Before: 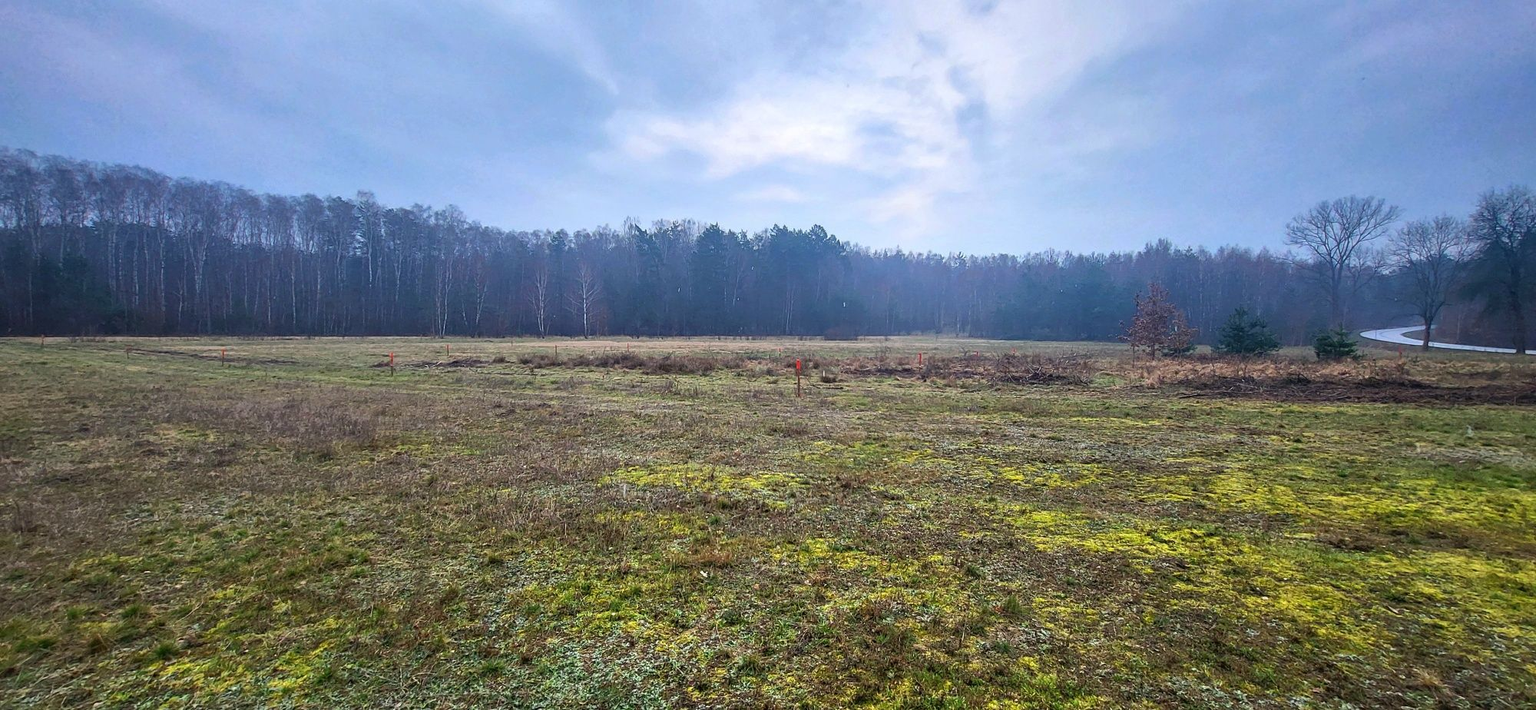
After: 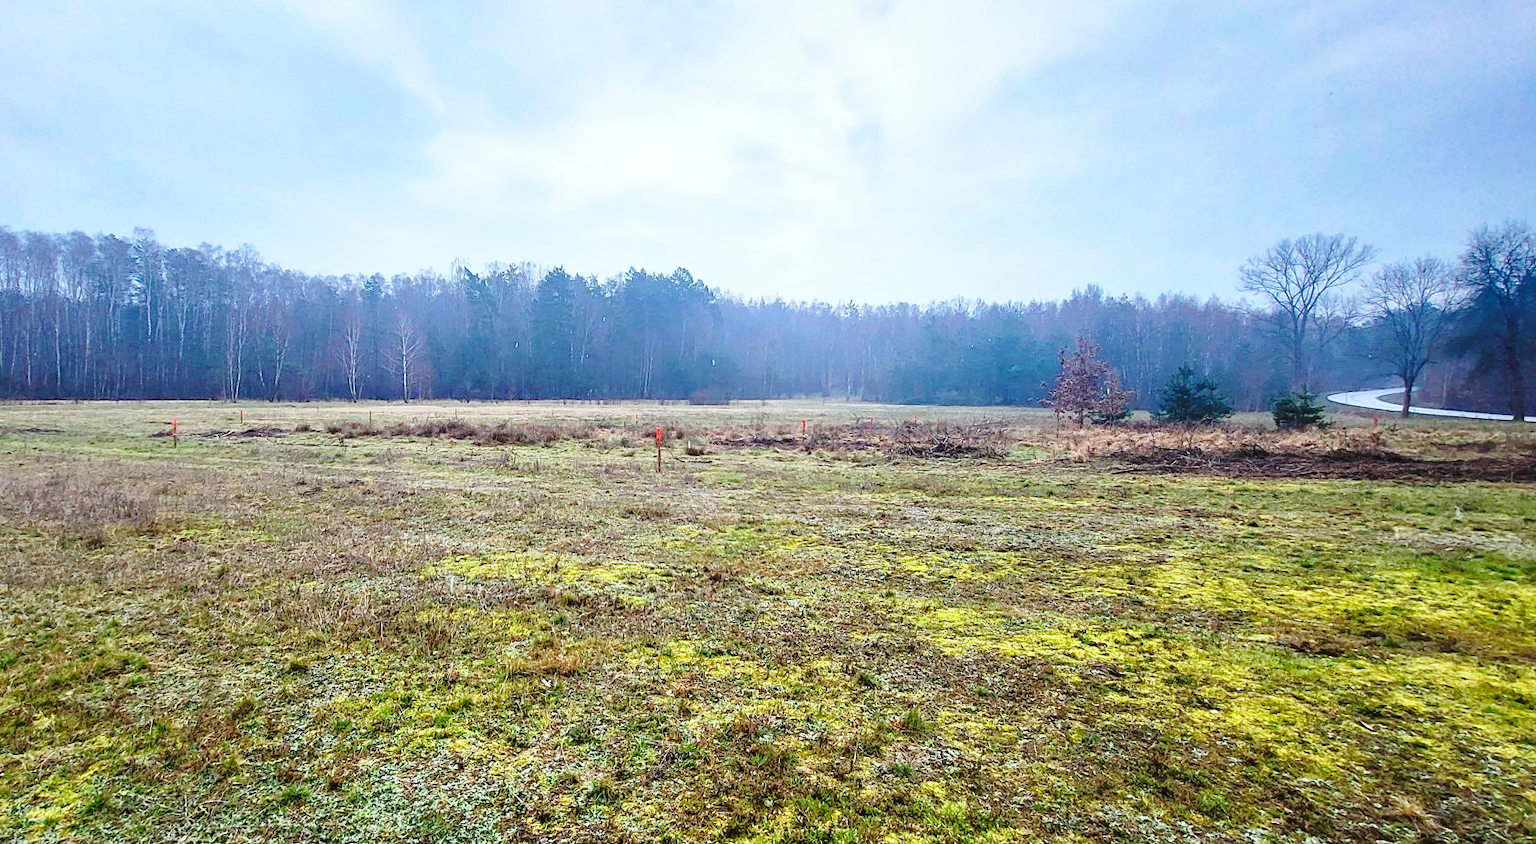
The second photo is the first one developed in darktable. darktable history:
crop: left 15.984%
color correction: highlights a* -2.78, highlights b* -2.01, shadows a* 2.06, shadows b* 2.65
base curve: curves: ch0 [(0, 0) (0.032, 0.037) (0.105, 0.228) (0.435, 0.76) (0.856, 0.983) (1, 1)], preserve colors none
